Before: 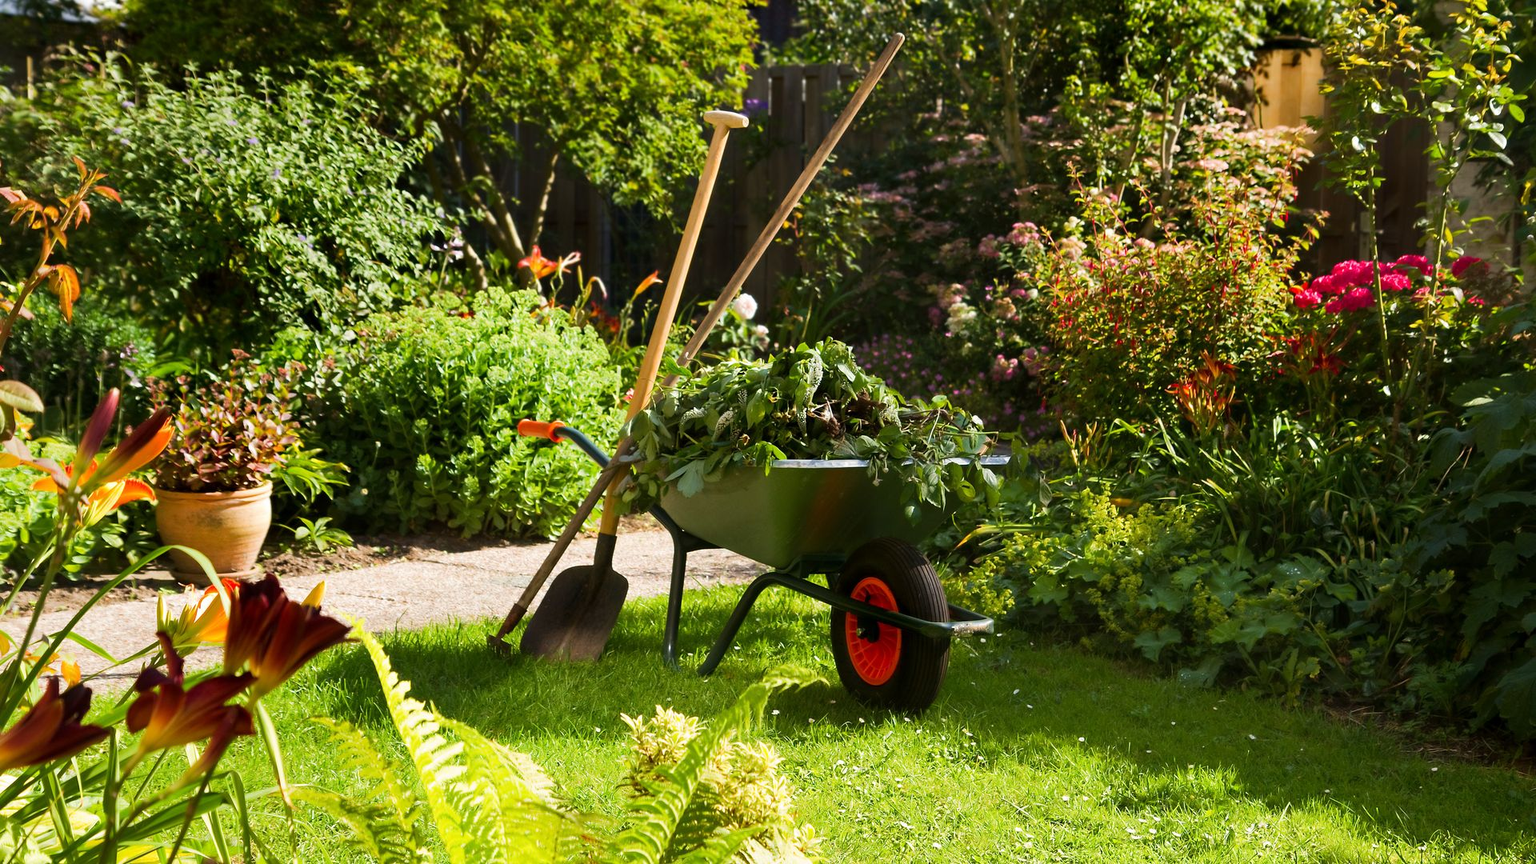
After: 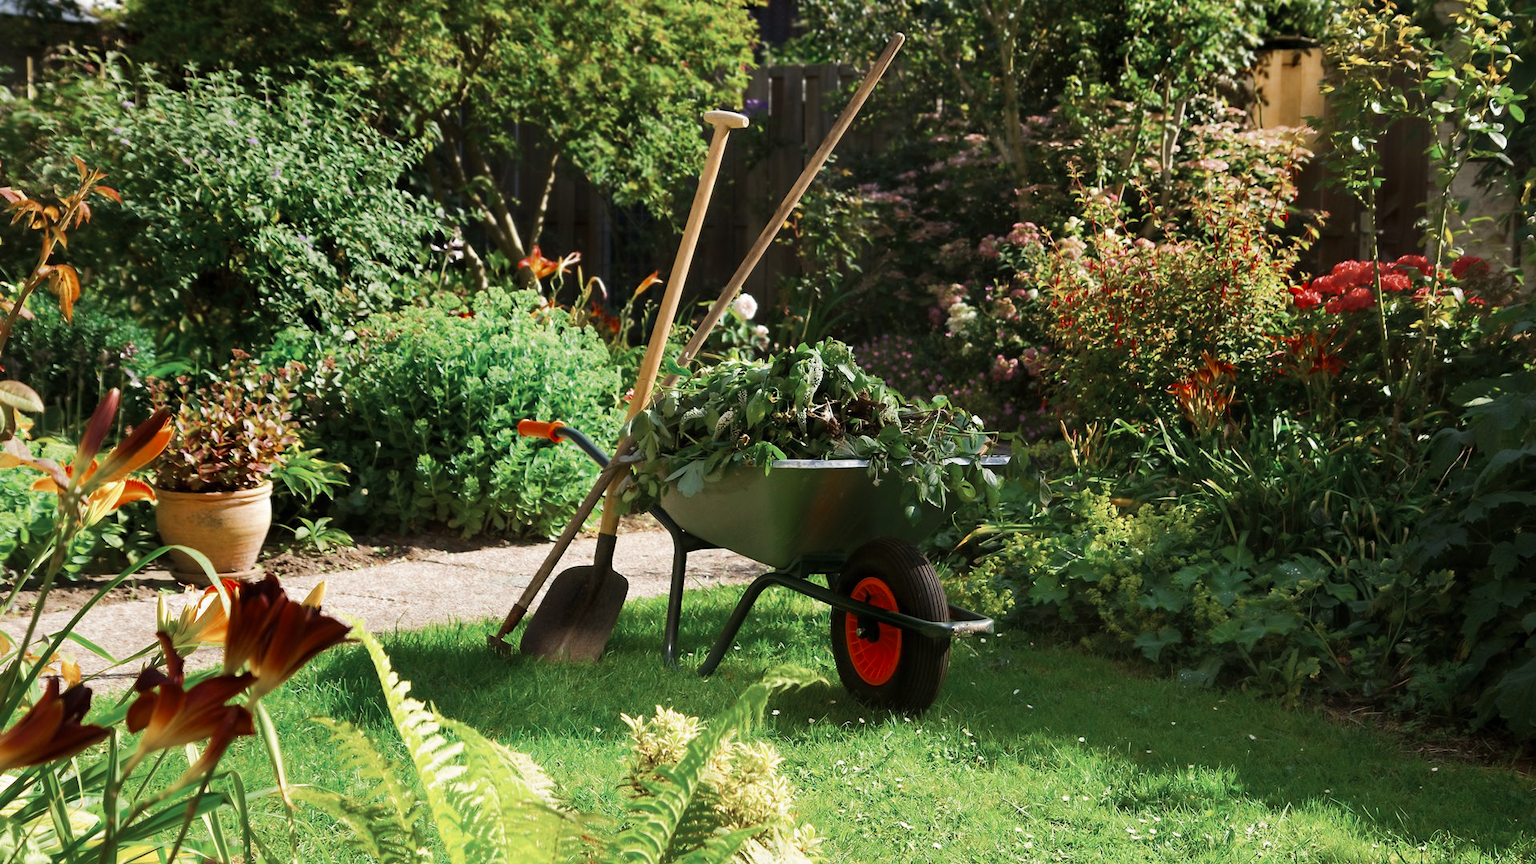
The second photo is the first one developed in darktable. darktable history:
color zones: curves: ch0 [(0, 0.5) (0.125, 0.4) (0.25, 0.5) (0.375, 0.4) (0.5, 0.4) (0.625, 0.35) (0.75, 0.35) (0.875, 0.5)]; ch1 [(0, 0.35) (0.125, 0.45) (0.25, 0.35) (0.375, 0.35) (0.5, 0.35) (0.625, 0.35) (0.75, 0.45) (0.875, 0.35)]; ch2 [(0, 0.6) (0.125, 0.5) (0.25, 0.5) (0.375, 0.6) (0.5, 0.6) (0.625, 0.5) (0.75, 0.5) (0.875, 0.5)]
white balance: emerald 1
